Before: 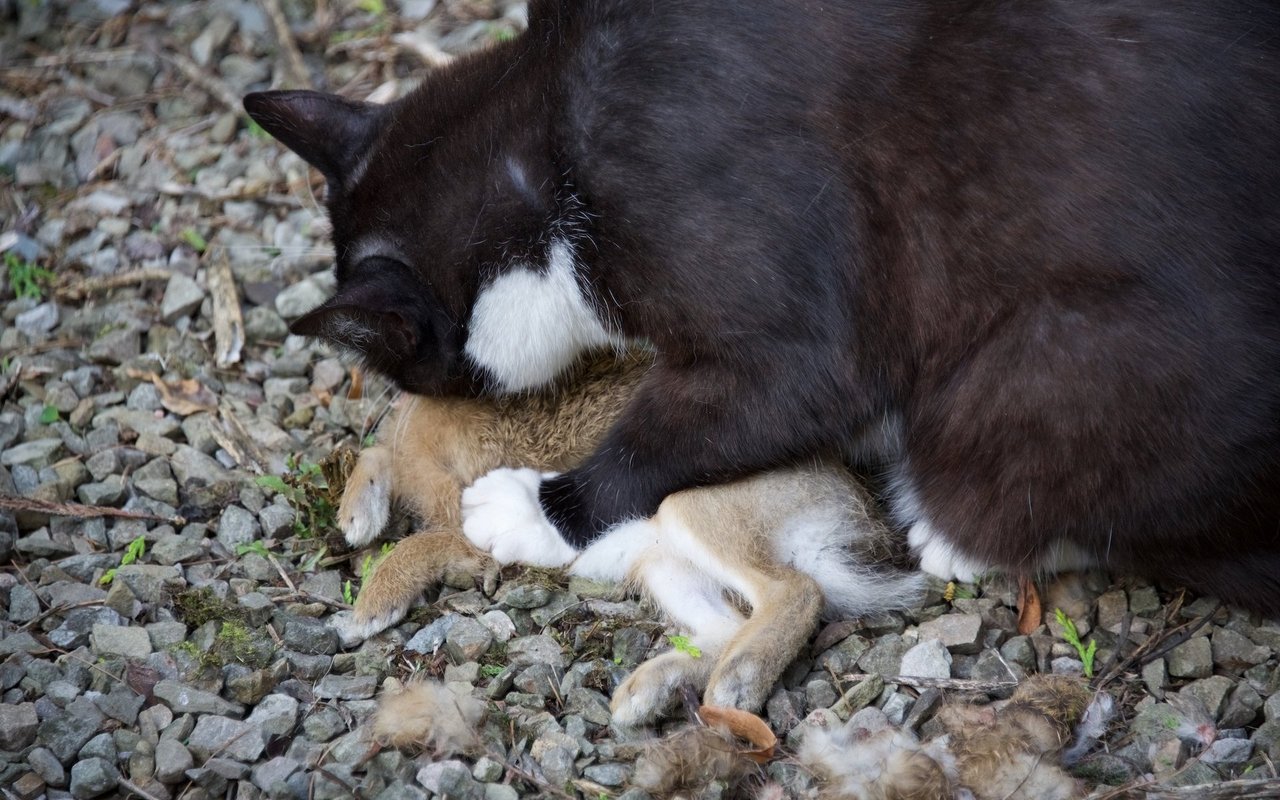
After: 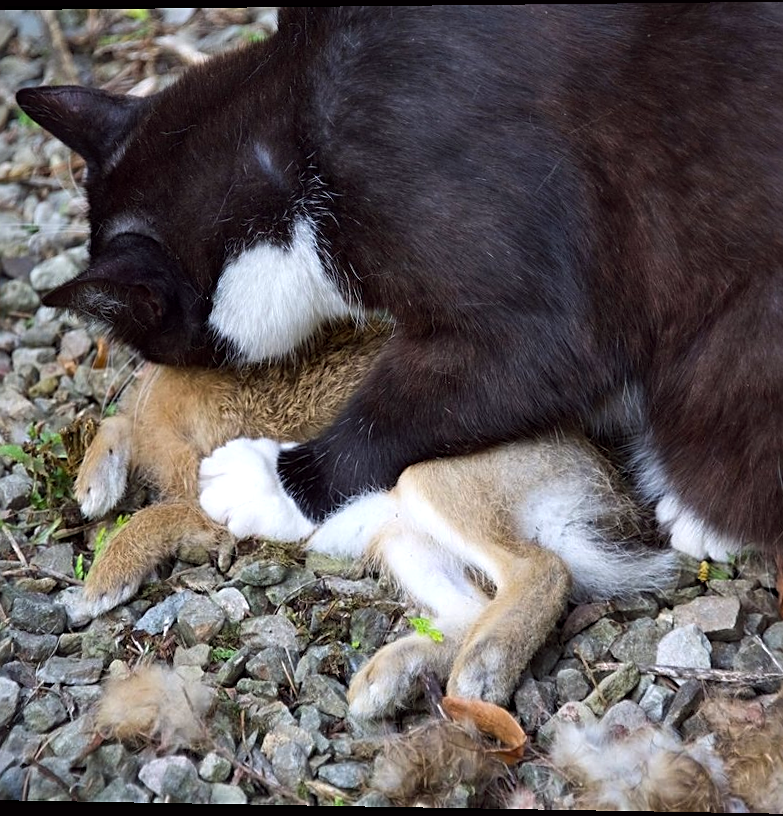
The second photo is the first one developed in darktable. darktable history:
rotate and perspective: rotation 0.128°, lens shift (vertical) -0.181, lens shift (horizontal) -0.044, shear 0.001, automatic cropping off
color balance: lift [1, 1.001, 0.999, 1.001], gamma [1, 1.004, 1.007, 0.993], gain [1, 0.991, 0.987, 1.013], contrast 7.5%, contrast fulcrum 10%, output saturation 115%
sharpen: on, module defaults
crop: left 21.674%, right 22.086%
